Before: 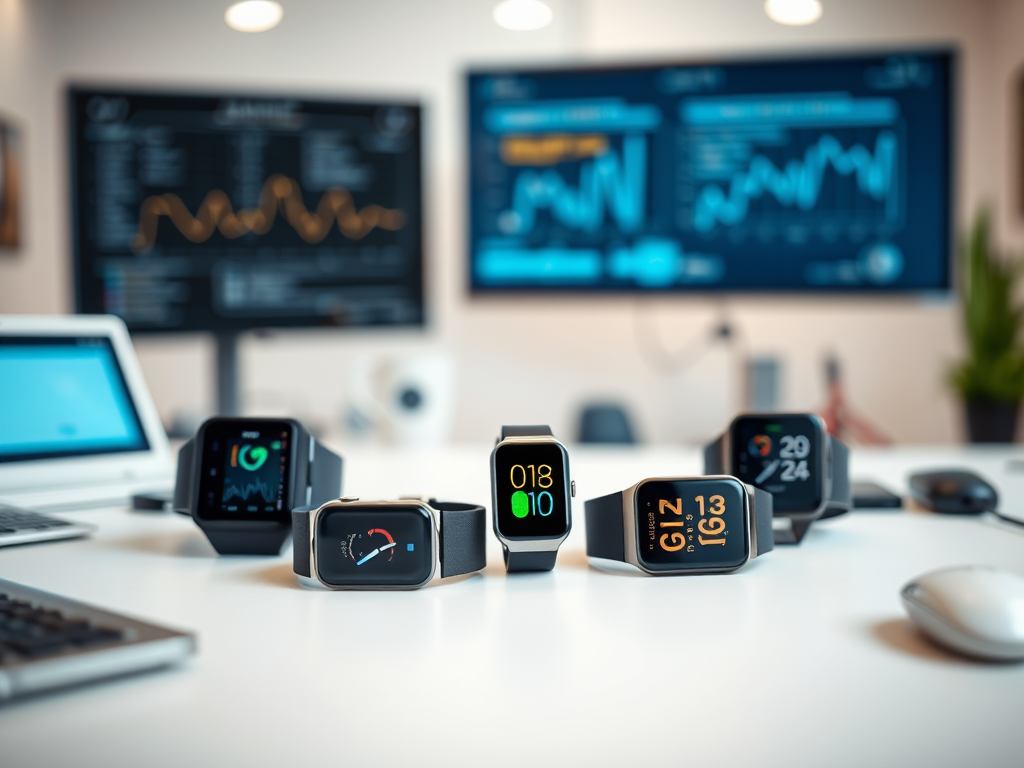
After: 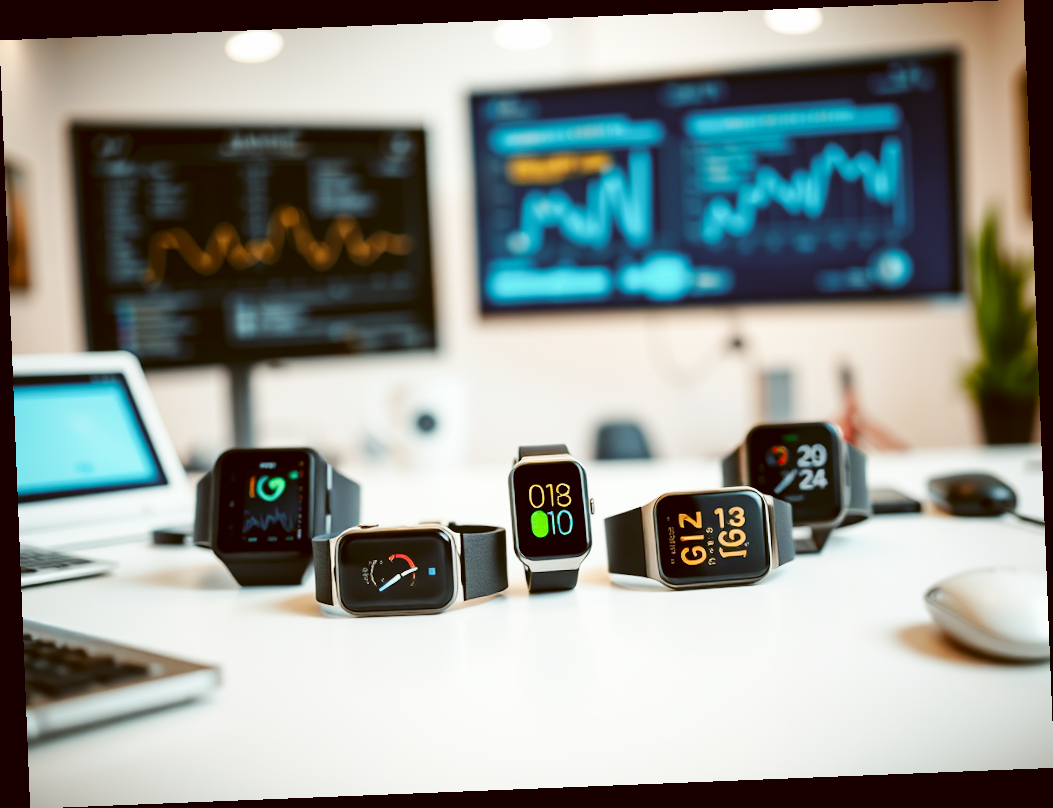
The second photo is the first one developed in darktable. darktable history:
rotate and perspective: rotation -2.29°, automatic cropping off
color correction: highlights a* -0.482, highlights b* 0.161, shadows a* 4.66, shadows b* 20.72
base curve: curves: ch0 [(0, 0) (0.032, 0.025) (0.121, 0.166) (0.206, 0.329) (0.605, 0.79) (1, 1)], preserve colors none
